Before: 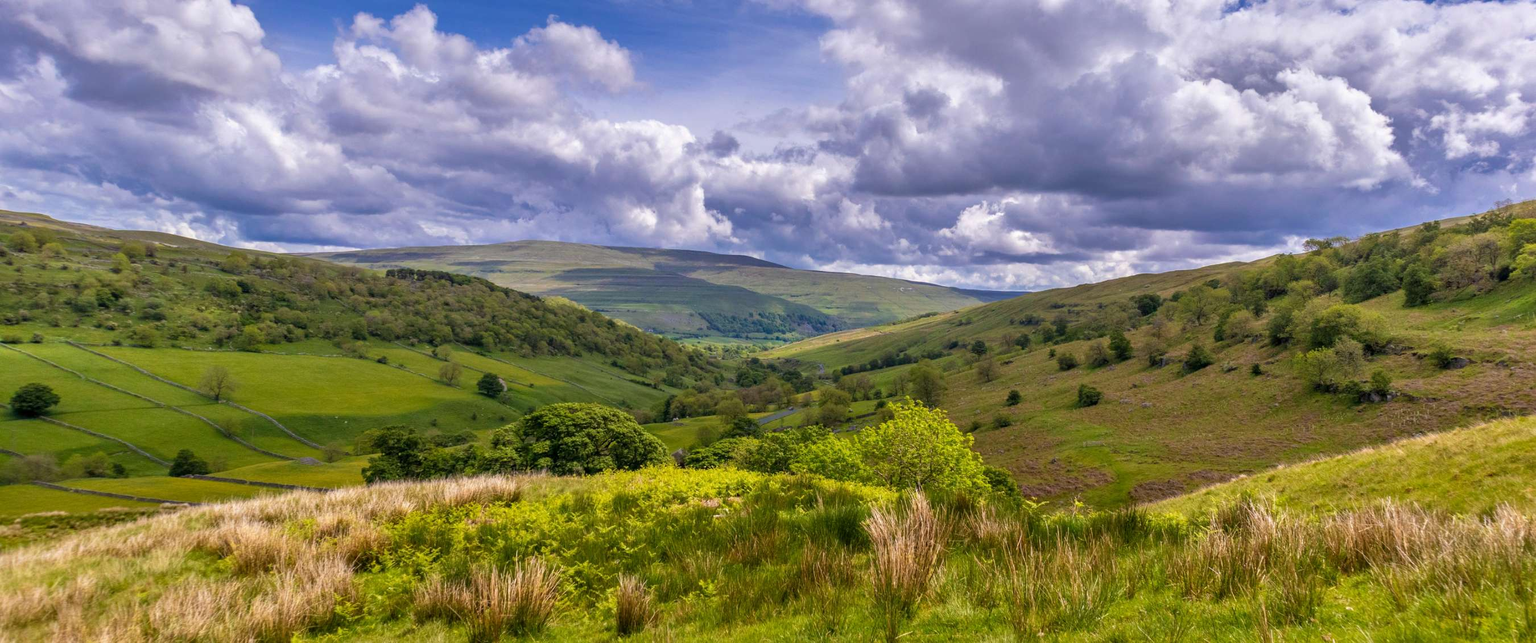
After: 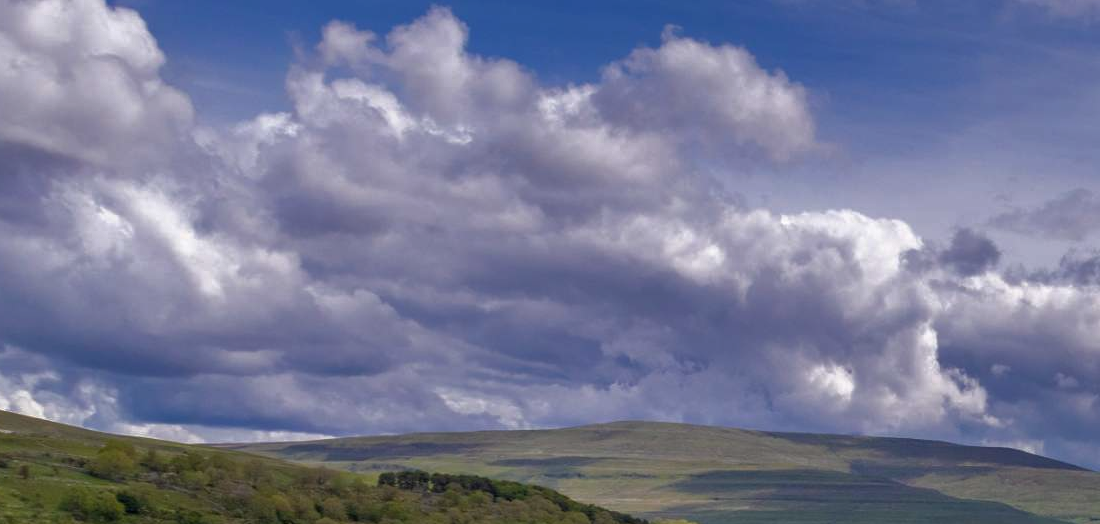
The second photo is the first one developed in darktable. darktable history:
exposure: compensate exposure bias true, compensate highlight preservation false
crop and rotate: left 11.133%, top 0.094%, right 48.126%, bottom 53.498%
base curve: curves: ch0 [(0, 0) (0.595, 0.418) (1, 1)]
